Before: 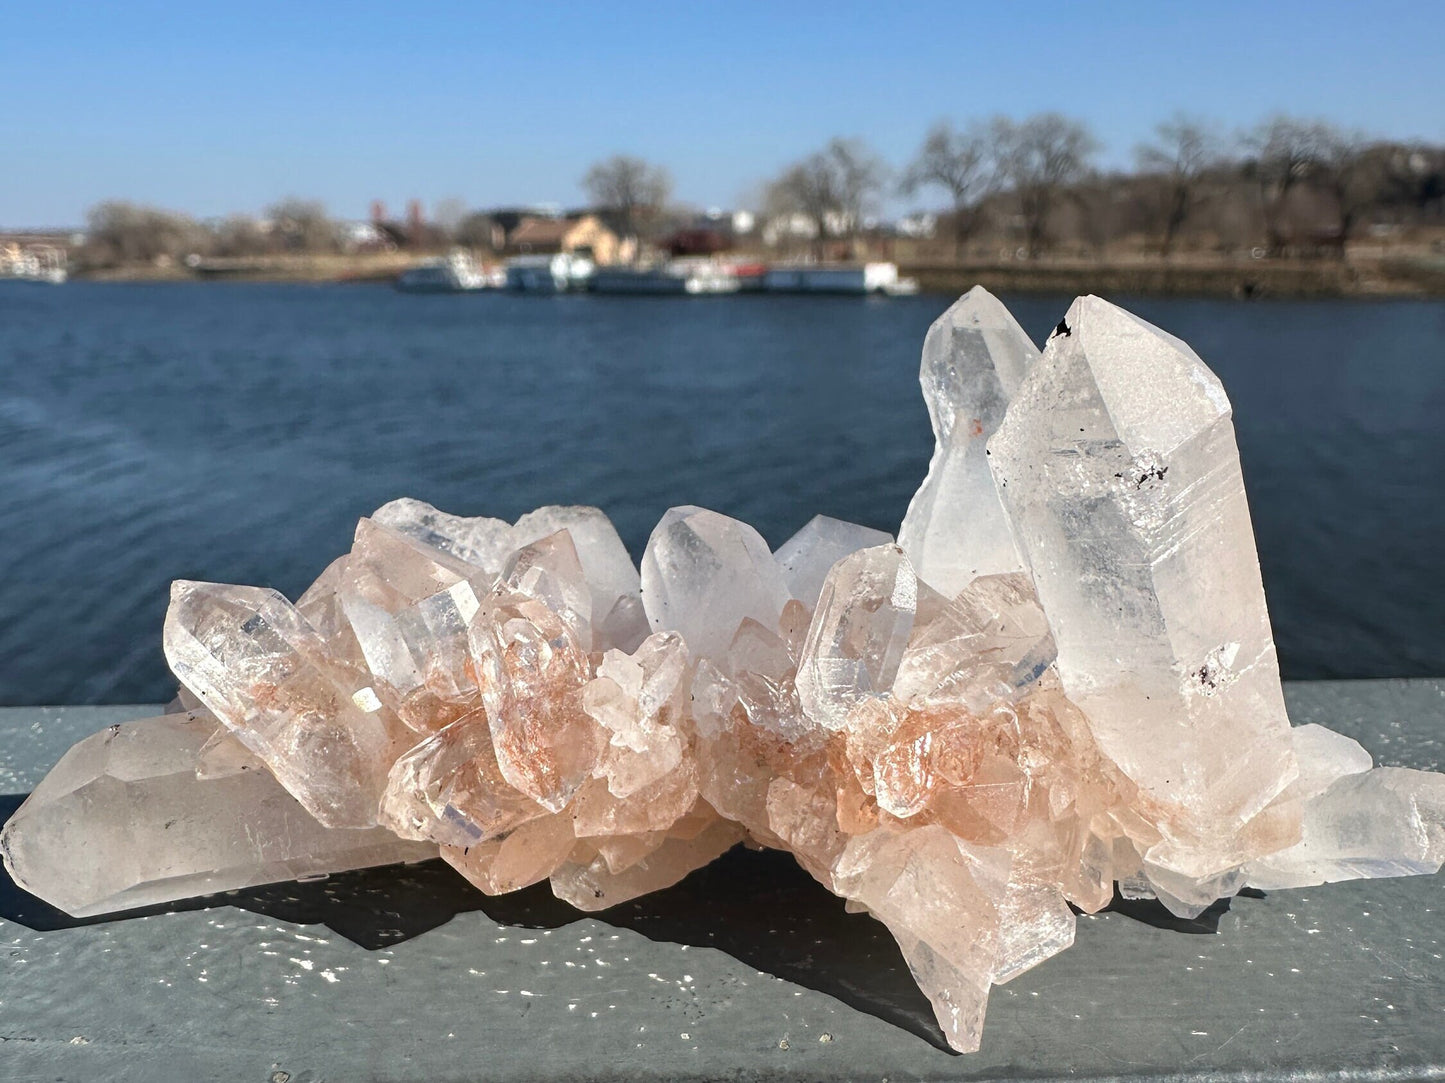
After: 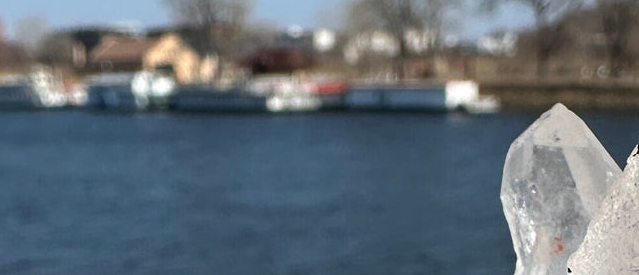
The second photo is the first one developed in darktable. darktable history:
crop: left 29.054%, top 16.817%, right 26.723%, bottom 57.744%
